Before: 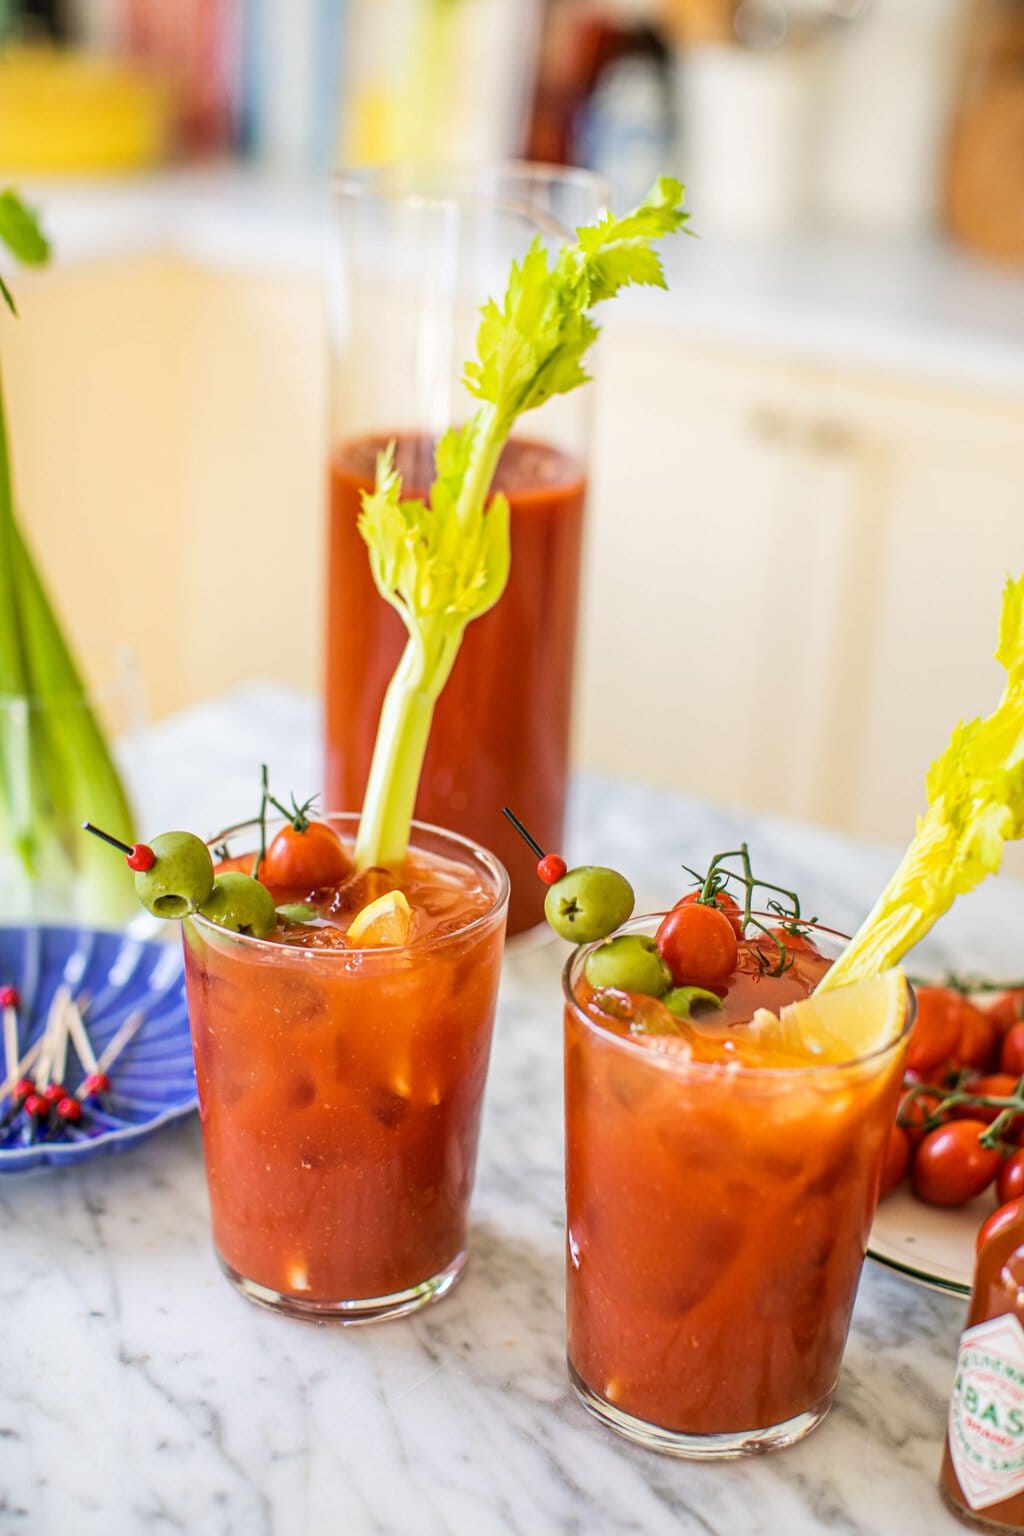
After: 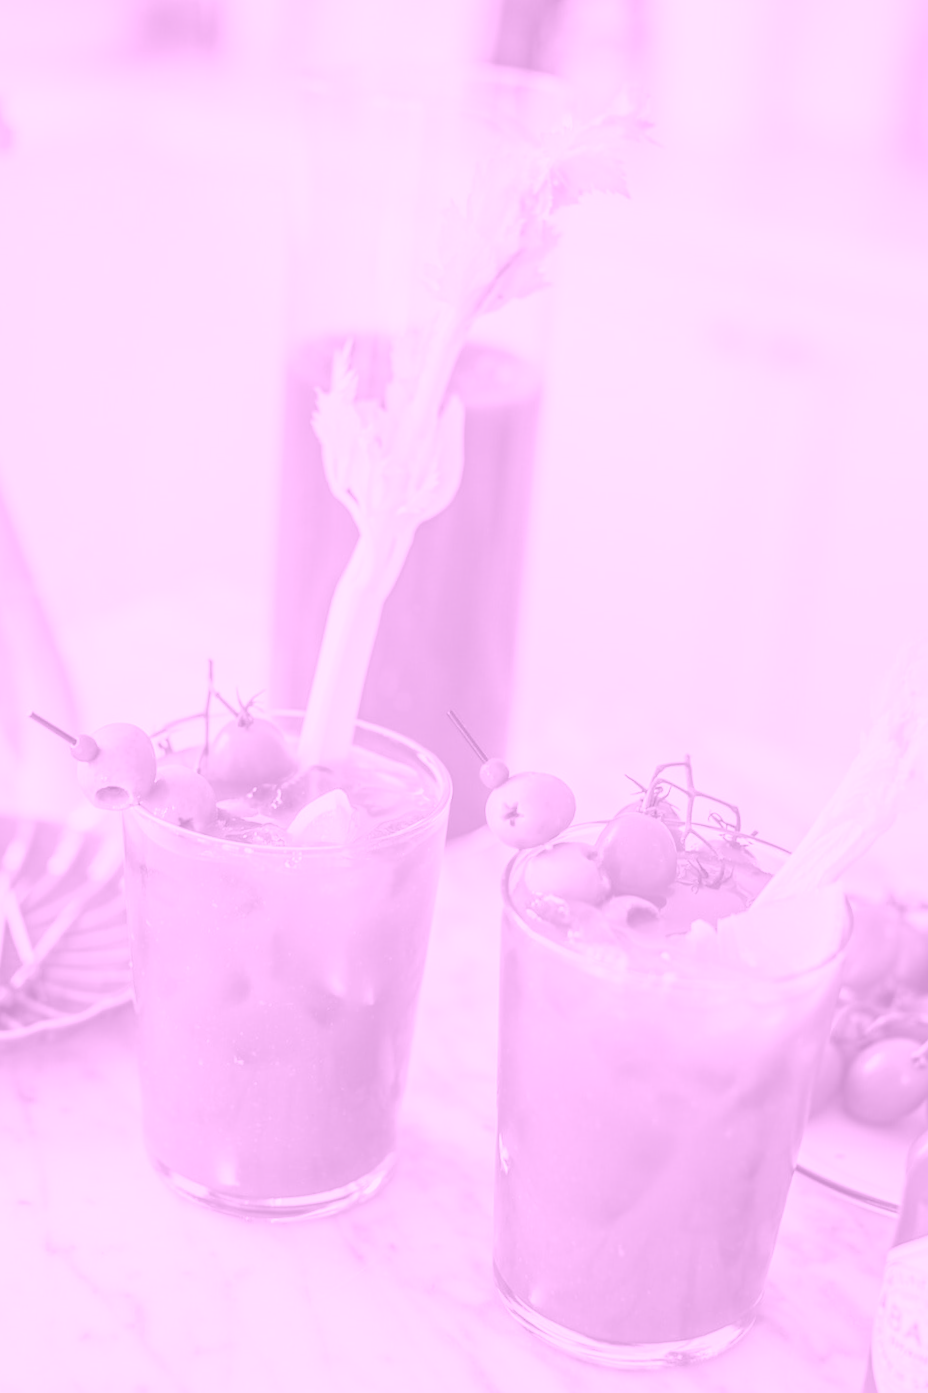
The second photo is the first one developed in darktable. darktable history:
colorize: hue 331.2°, saturation 75%, source mix 30.28%, lightness 70.52%, version 1
crop and rotate: angle -1.96°, left 3.097%, top 4.154%, right 1.586%, bottom 0.529%
contrast brightness saturation: saturation 0.13
color zones: curves: ch1 [(0, 0.469) (0.01, 0.469) (0.12, 0.446) (0.248, 0.469) (0.5, 0.5) (0.748, 0.5) (0.99, 0.469) (1, 0.469)]
